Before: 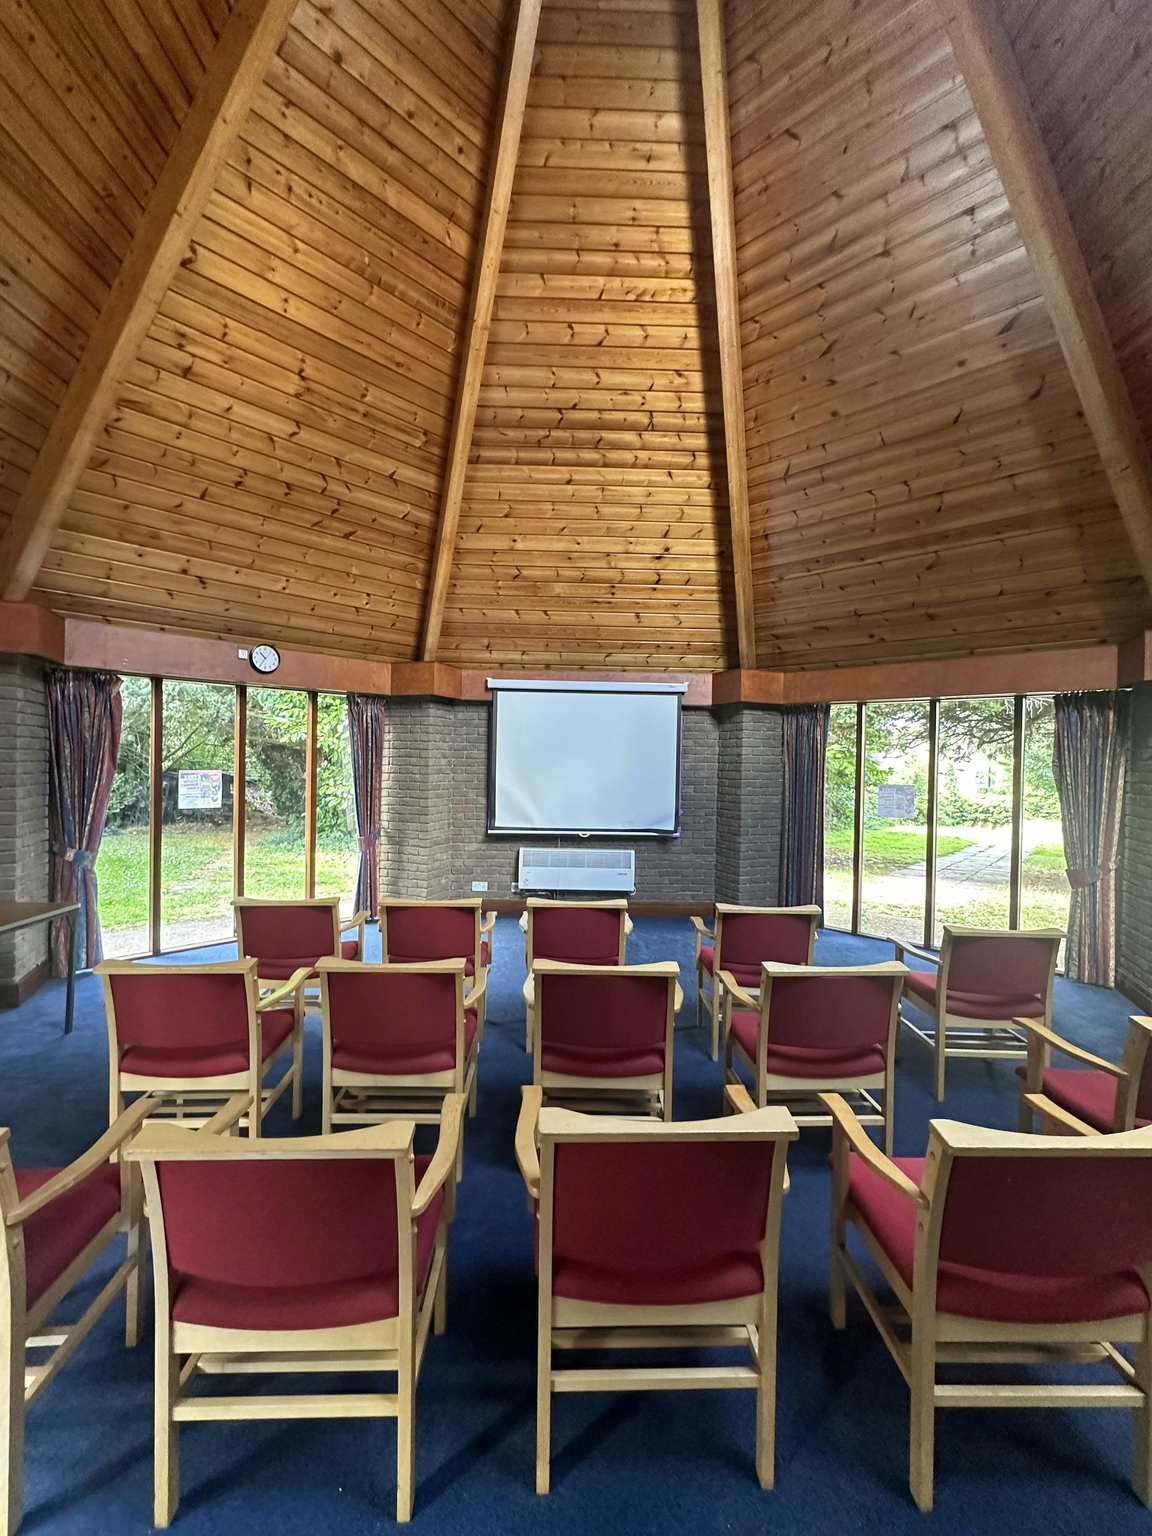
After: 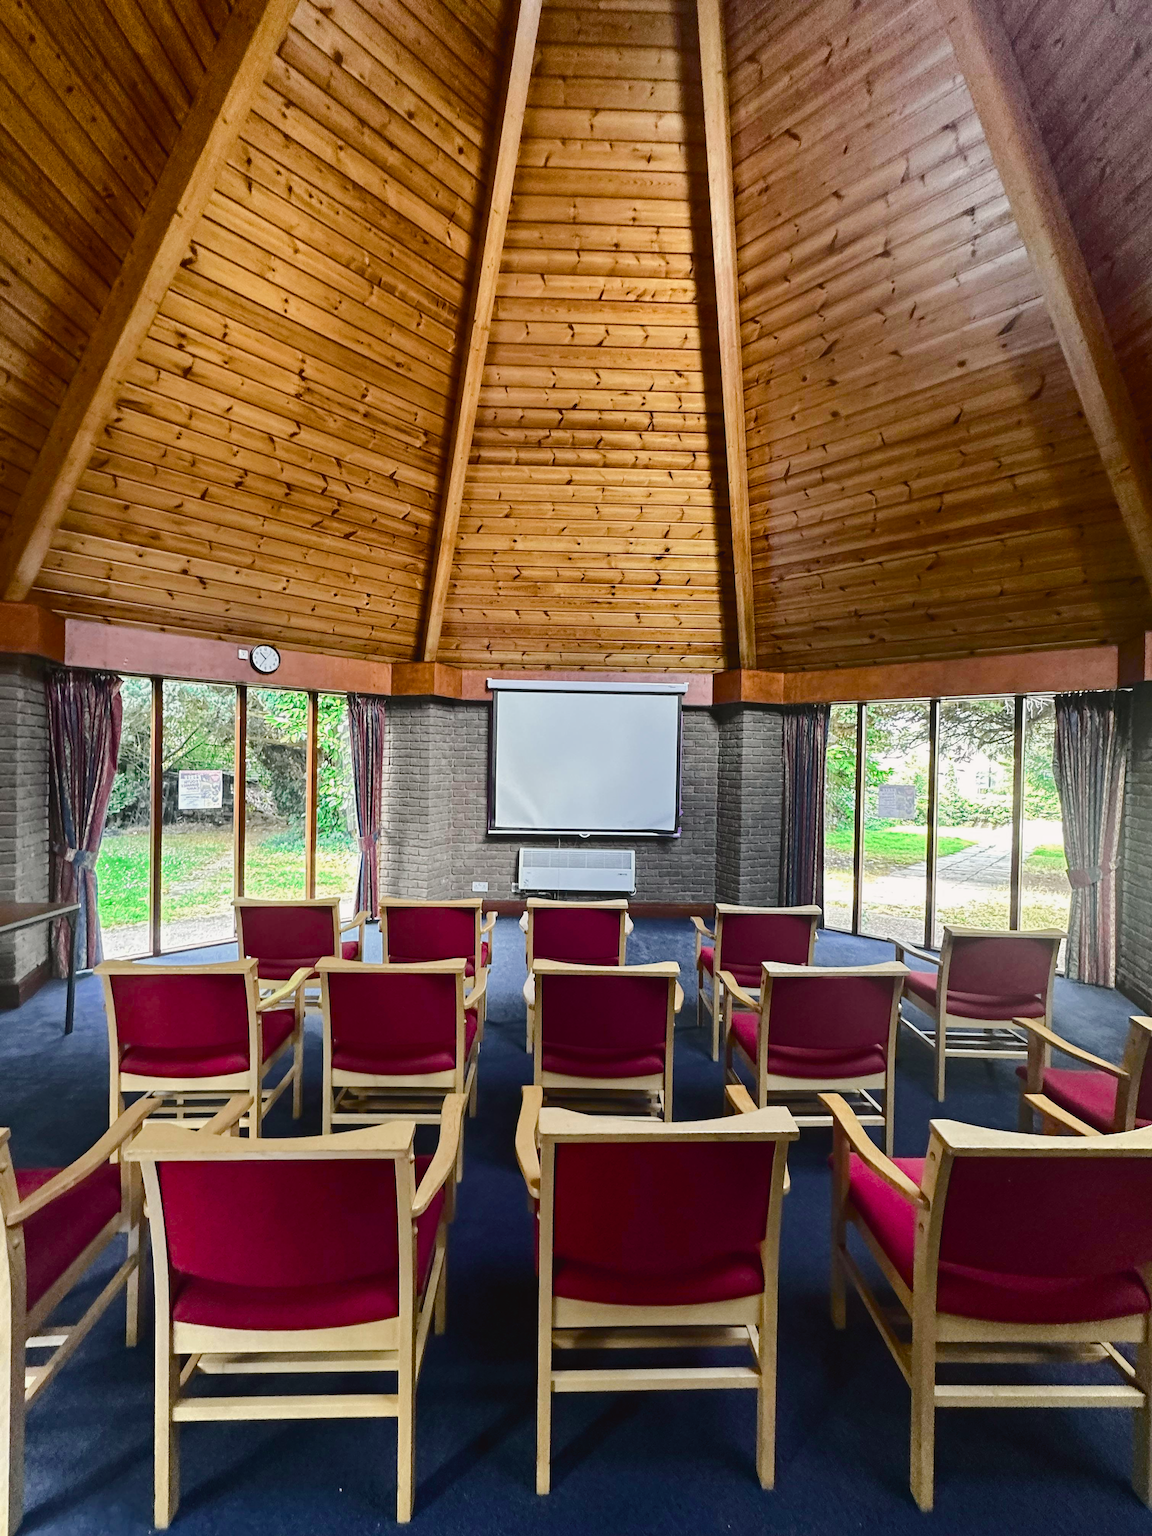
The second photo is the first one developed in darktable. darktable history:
color balance rgb: perceptual saturation grading › global saturation 20%, perceptual saturation grading › highlights -25%, perceptual saturation grading › shadows 50%
tone curve: curves: ch0 [(0, 0.032) (0.094, 0.08) (0.265, 0.208) (0.41, 0.417) (0.485, 0.524) (0.638, 0.673) (0.845, 0.828) (0.994, 0.964)]; ch1 [(0, 0) (0.161, 0.092) (0.37, 0.302) (0.437, 0.456) (0.469, 0.482) (0.498, 0.504) (0.576, 0.583) (0.644, 0.638) (0.725, 0.765) (1, 1)]; ch2 [(0, 0) (0.352, 0.403) (0.45, 0.469) (0.502, 0.504) (0.54, 0.521) (0.589, 0.576) (1, 1)], color space Lab, independent channels, preserve colors none
